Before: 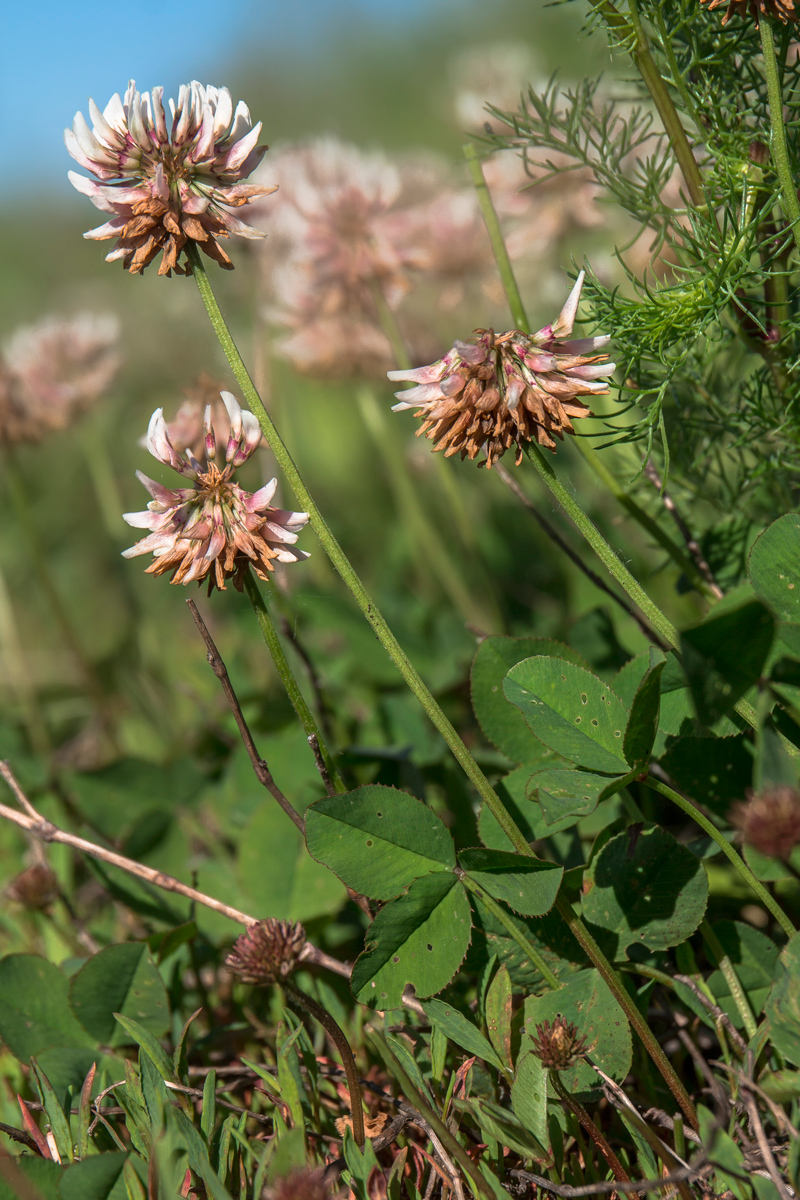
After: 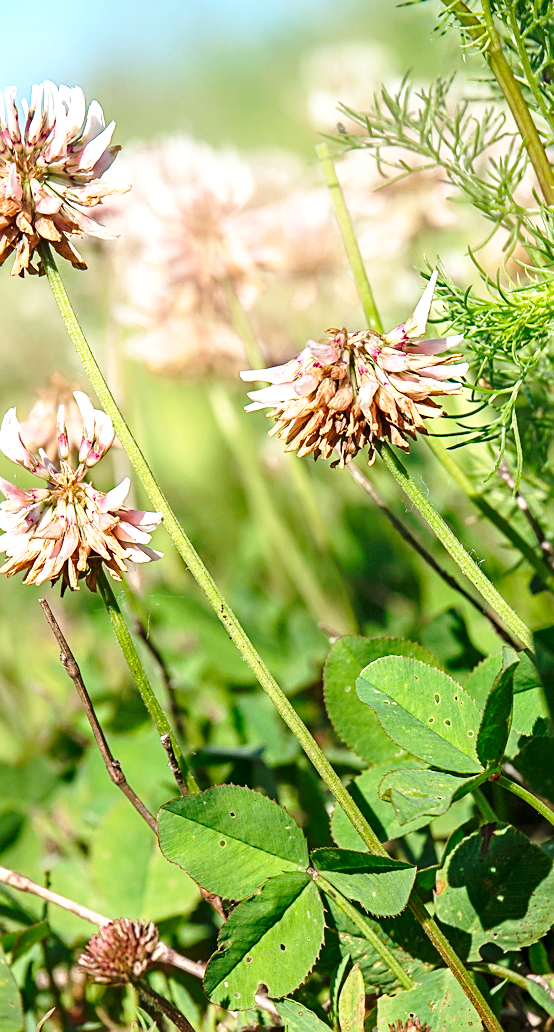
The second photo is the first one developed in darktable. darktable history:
sharpen: on, module defaults
exposure: black level correction 0, exposure 1 EV, compensate exposure bias true, compensate highlight preservation false
haze removal: compatibility mode true, adaptive false
crop: left 18.479%, right 12.2%, bottom 13.971%
base curve: curves: ch0 [(0, 0) (0.028, 0.03) (0.121, 0.232) (0.46, 0.748) (0.859, 0.968) (1, 1)], preserve colors none
